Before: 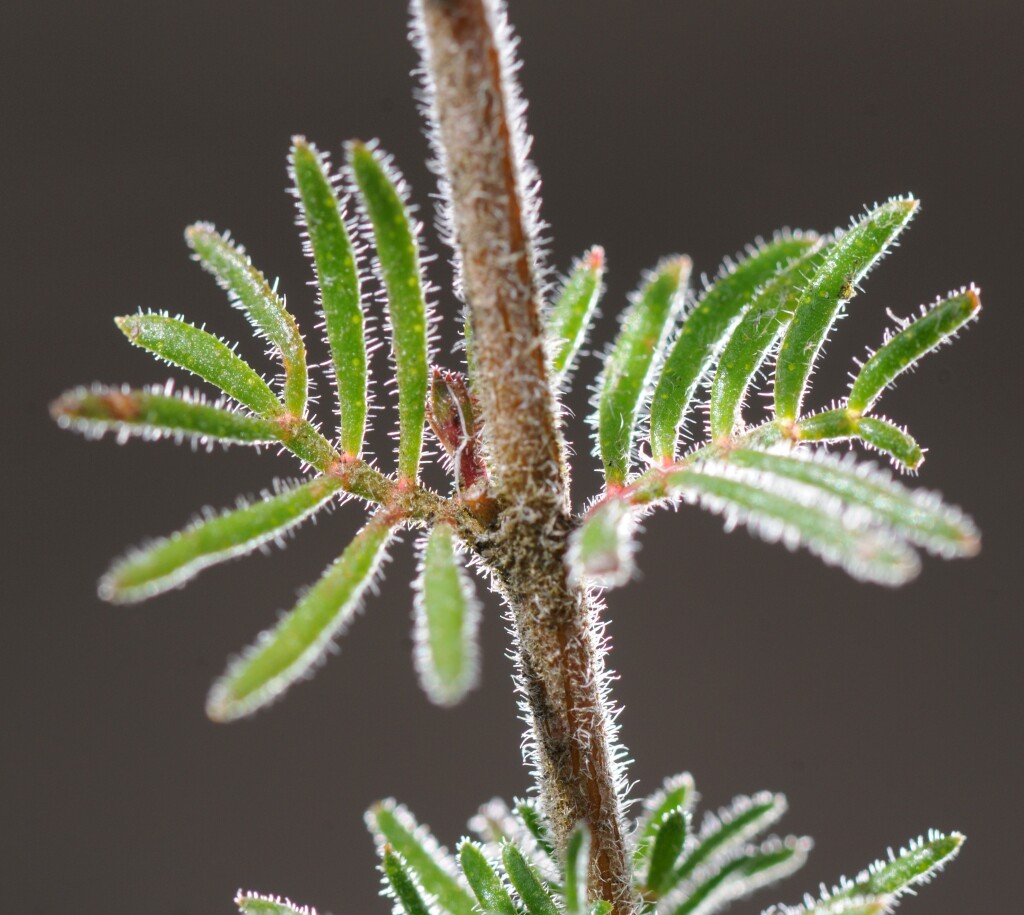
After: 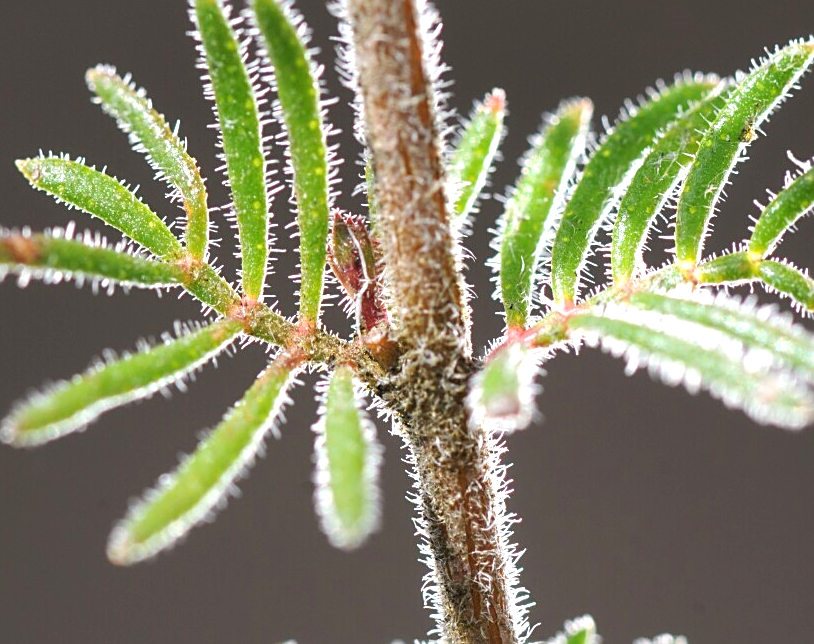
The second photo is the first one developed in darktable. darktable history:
sharpen: on, module defaults
exposure: black level correction -0.002, exposure 0.537 EV, compensate highlight preservation false
crop: left 9.742%, top 17.159%, right 10.683%, bottom 12.401%
